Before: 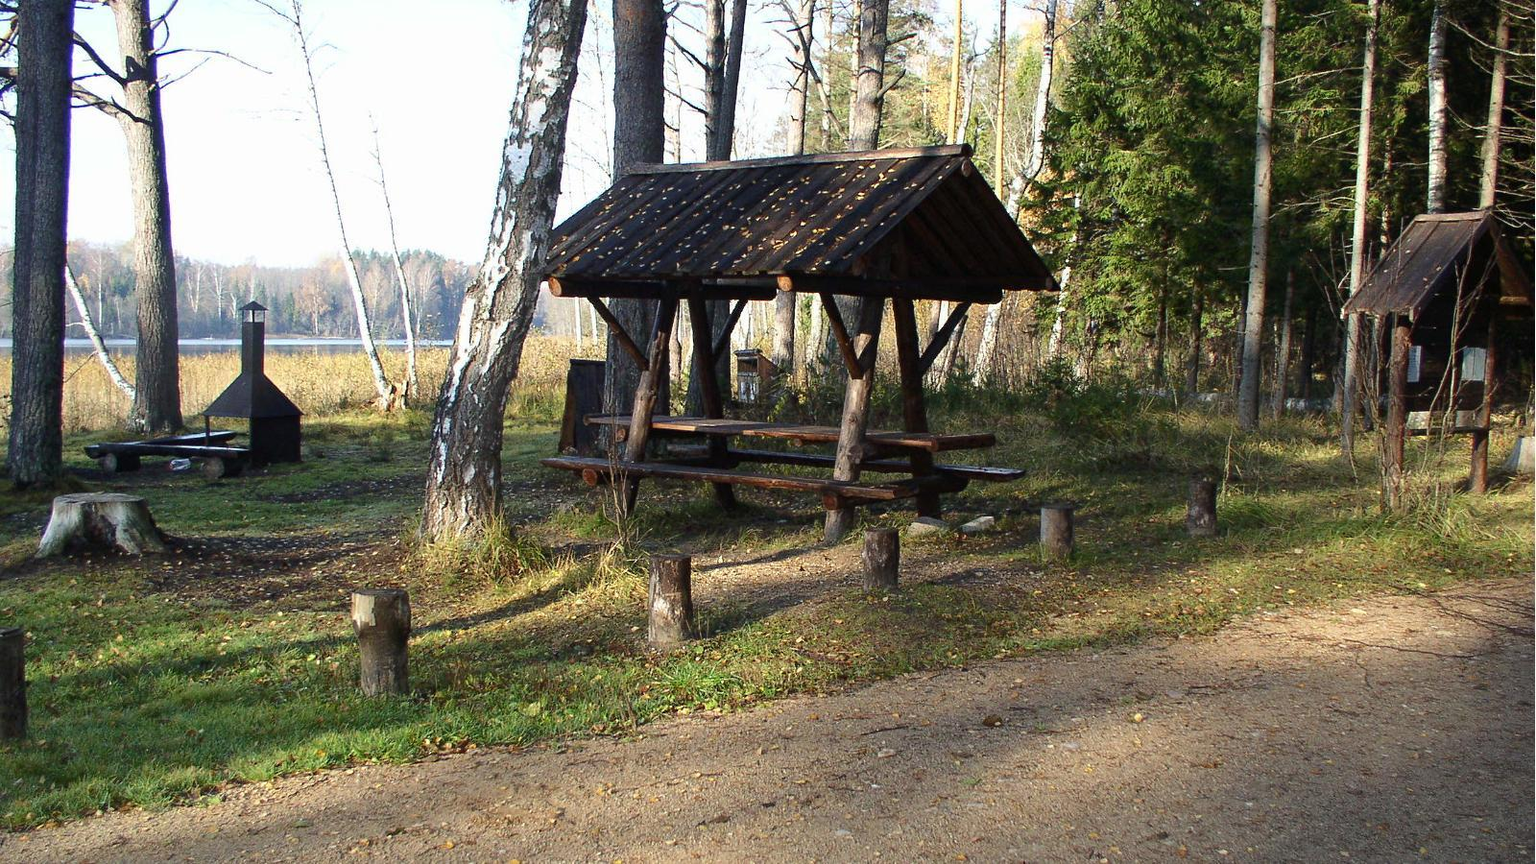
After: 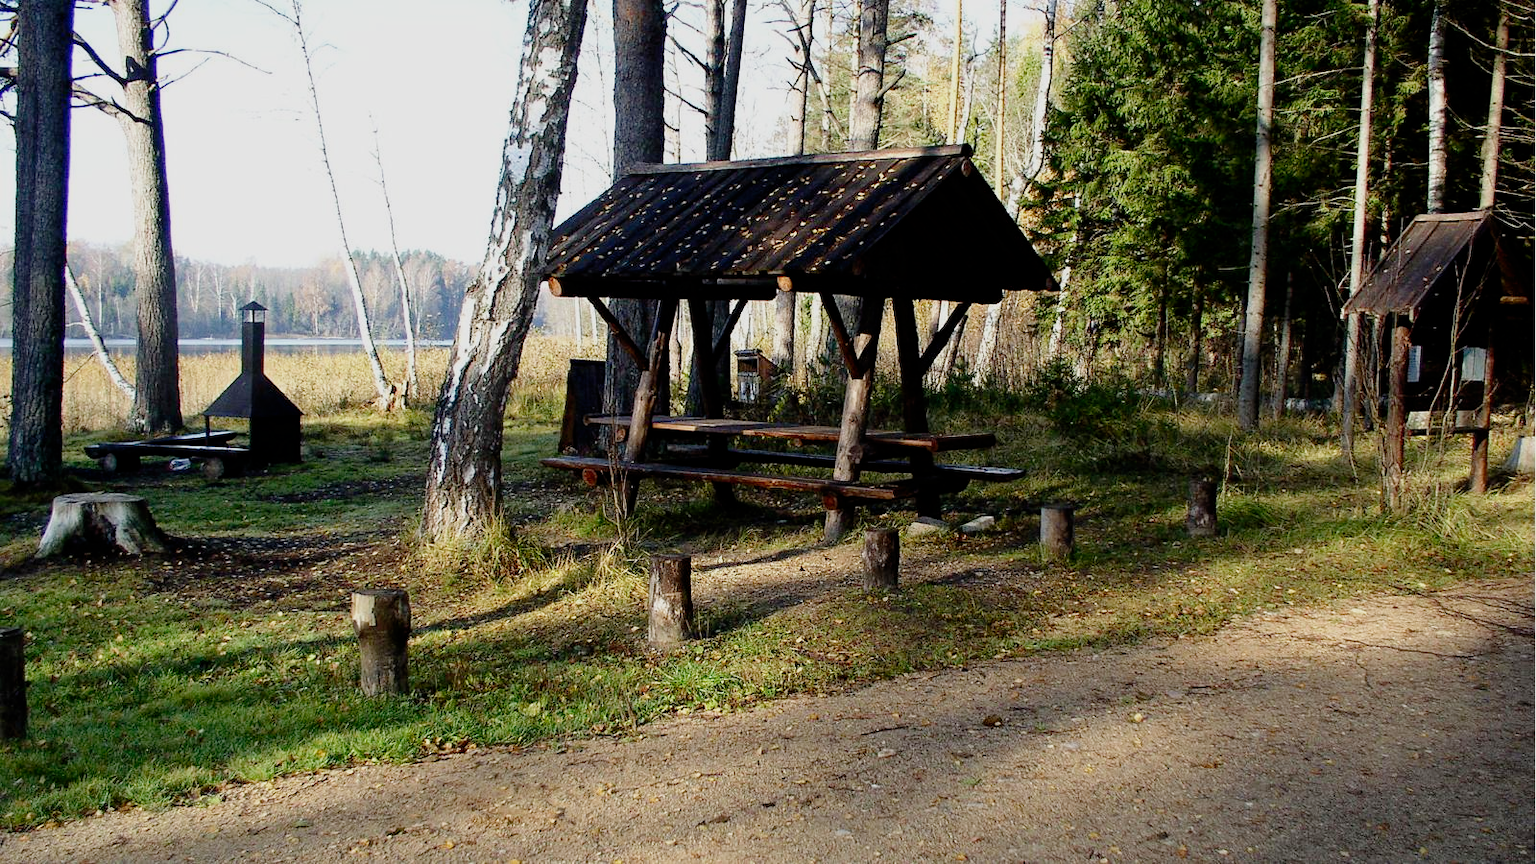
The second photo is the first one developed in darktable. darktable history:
filmic rgb: black relative exposure -7.7 EV, white relative exposure 4.4 EV, hardness 3.76, latitude 49.22%, contrast 1.1, add noise in highlights 0, preserve chrominance no, color science v3 (2019), use custom middle-gray values true, contrast in highlights soft
